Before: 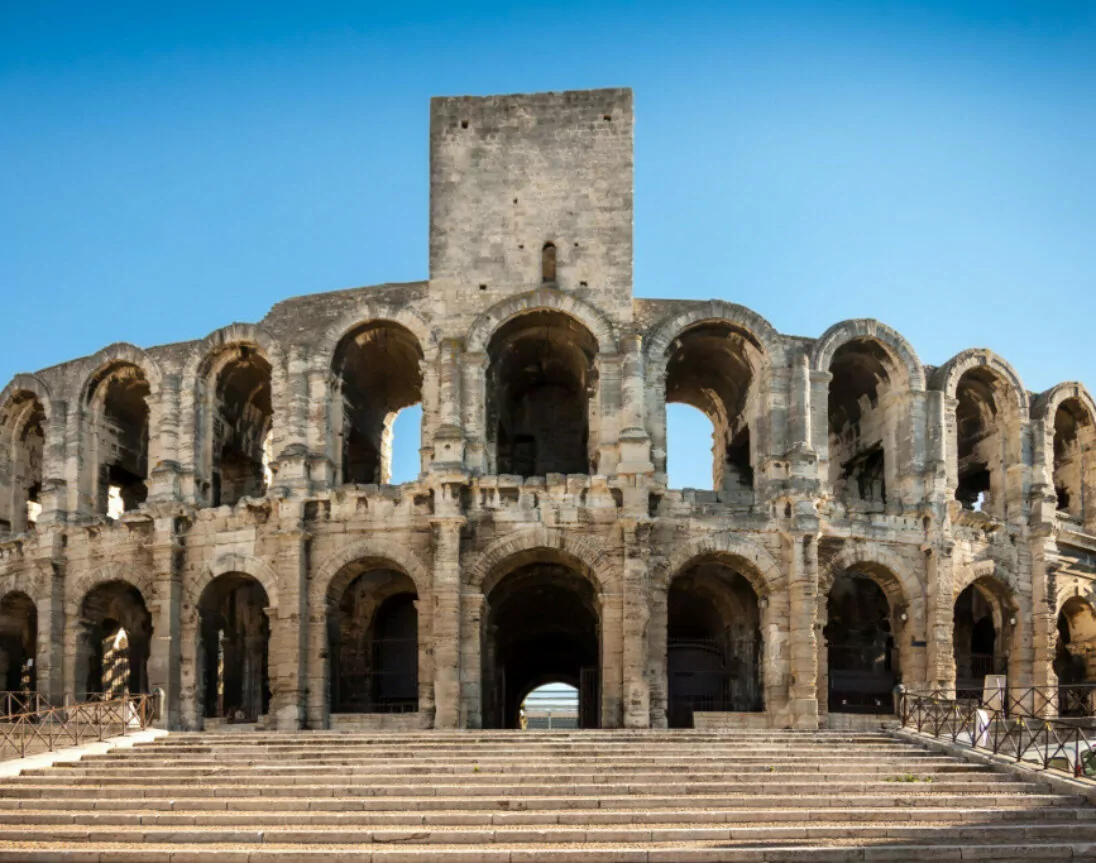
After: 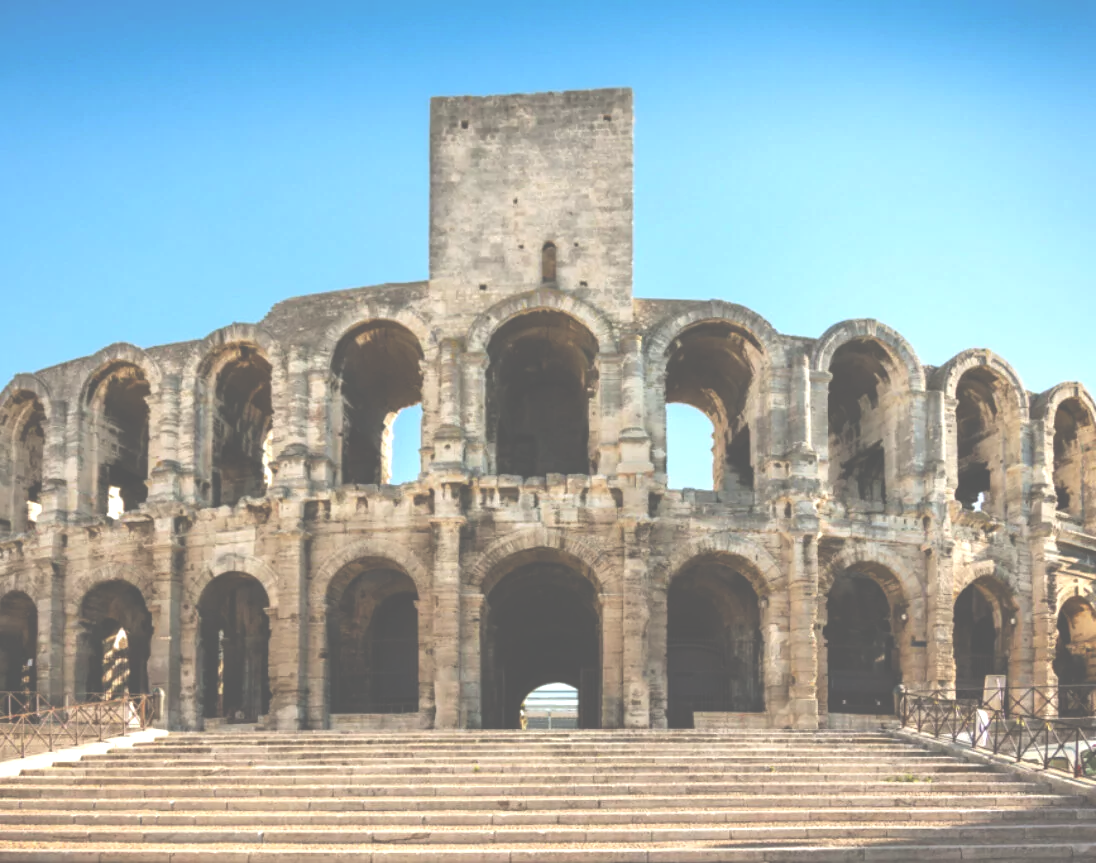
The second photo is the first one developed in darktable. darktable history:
exposure: black level correction -0.071, exposure 0.503 EV, compensate exposure bias true, compensate highlight preservation false
